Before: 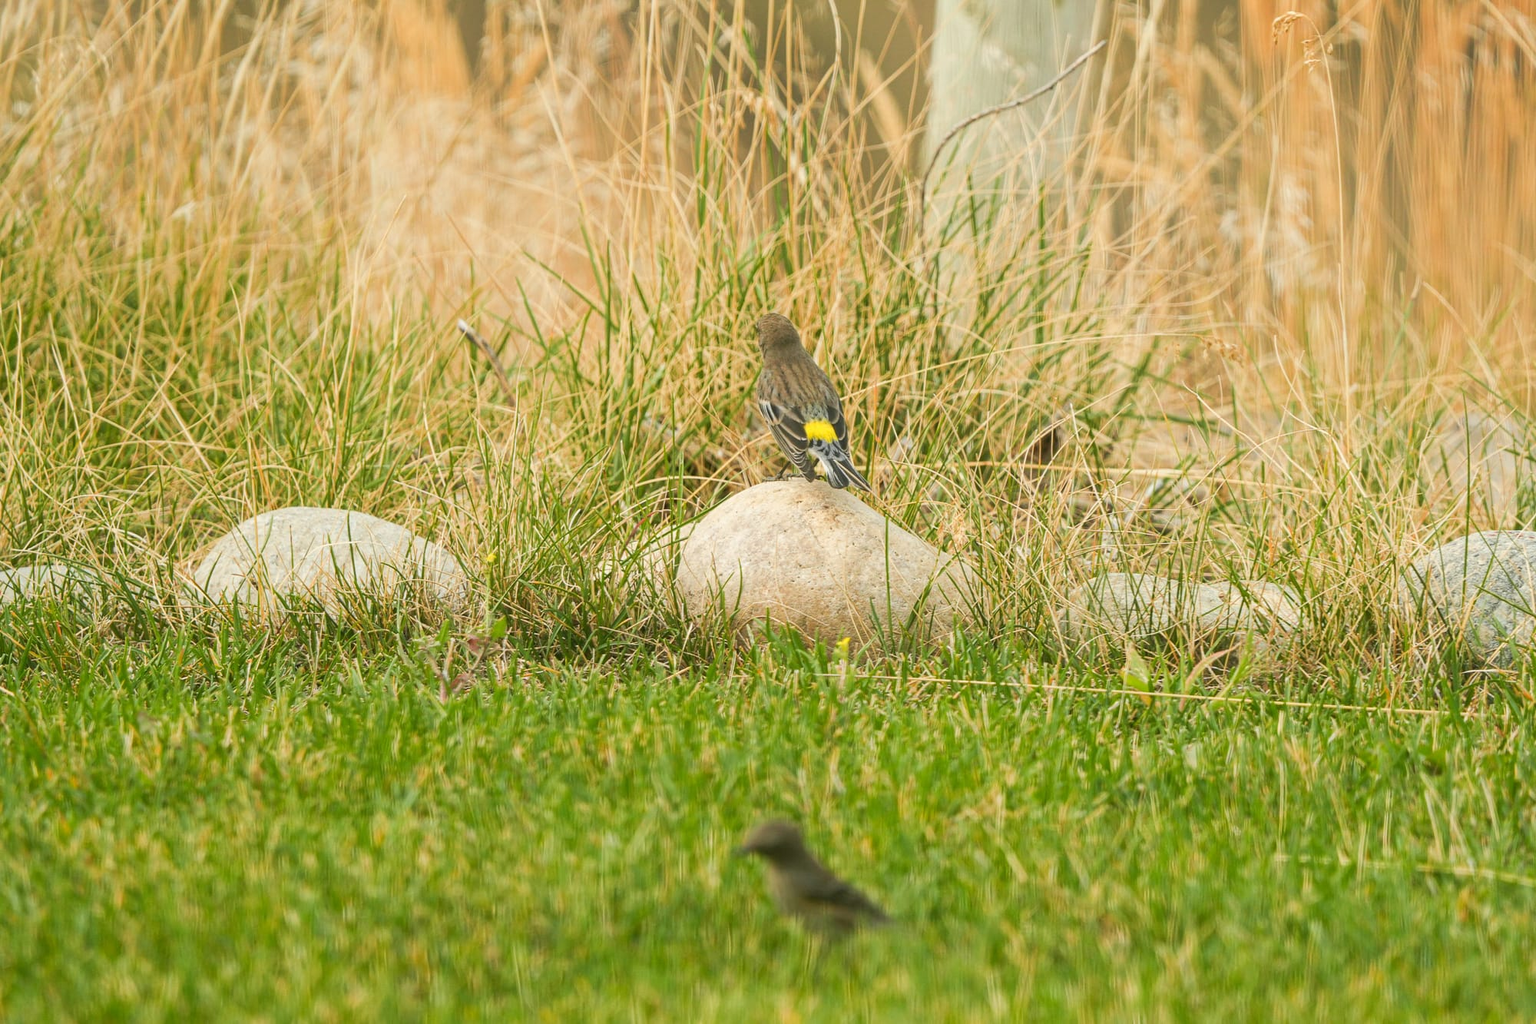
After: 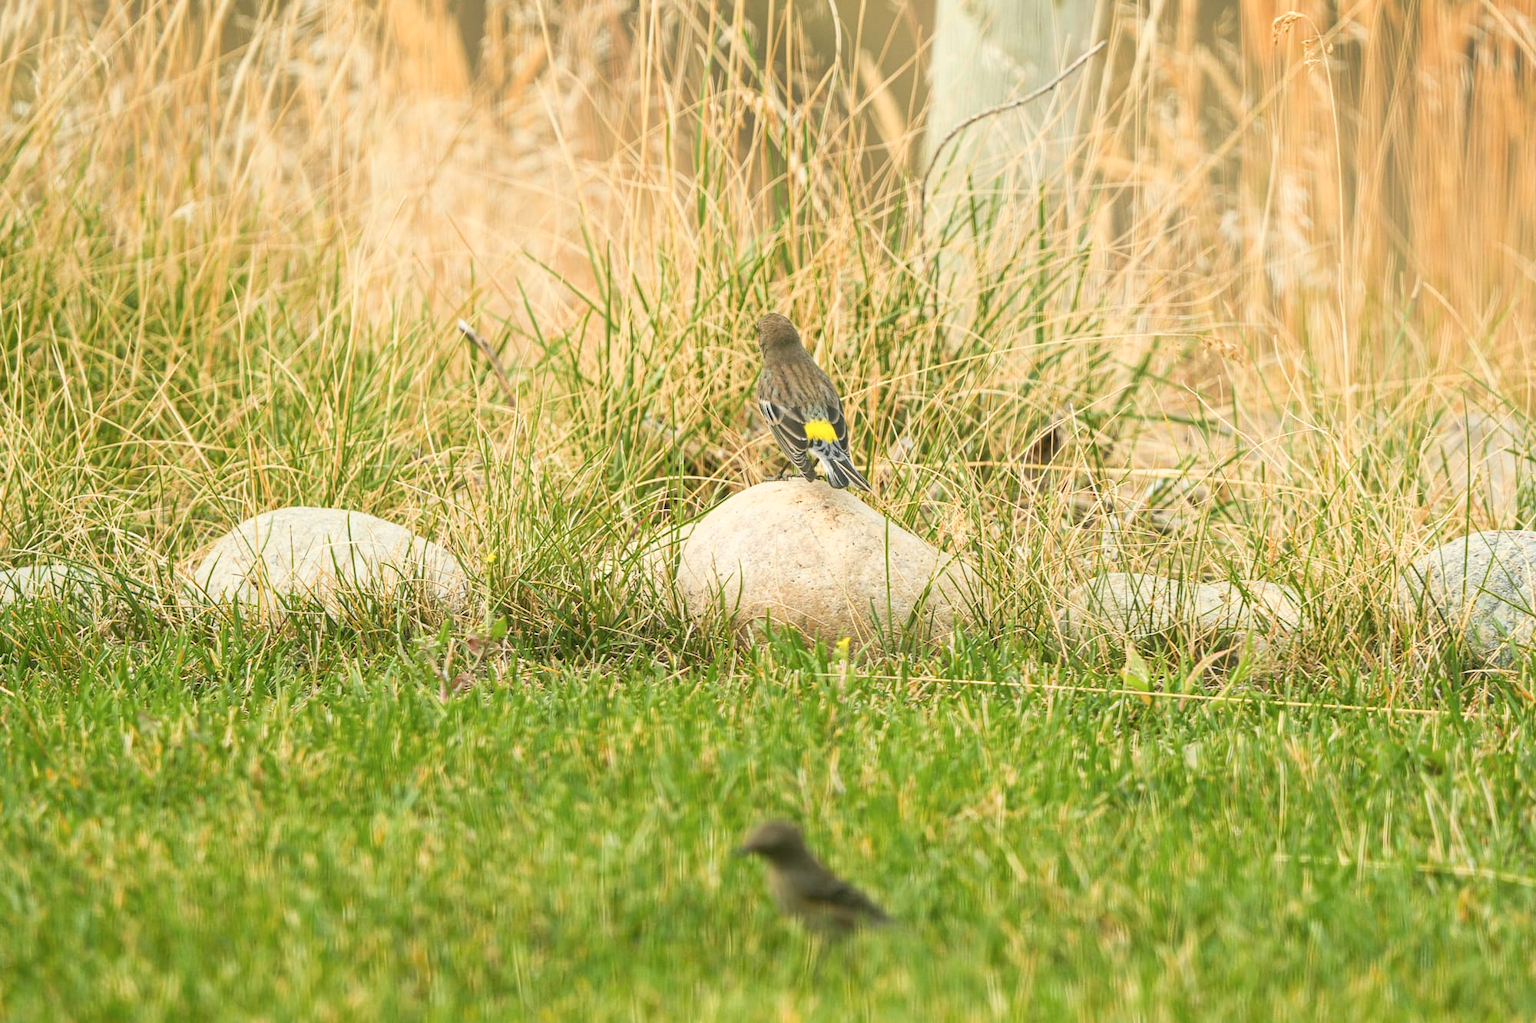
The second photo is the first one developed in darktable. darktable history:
tone curve: curves: ch0 [(0, 0) (0.003, 0.003) (0.011, 0.012) (0.025, 0.027) (0.044, 0.048) (0.069, 0.076) (0.1, 0.109) (0.136, 0.148) (0.177, 0.194) (0.224, 0.245) (0.277, 0.303) (0.335, 0.366) (0.399, 0.436) (0.468, 0.511) (0.543, 0.593) (0.623, 0.681) (0.709, 0.775) (0.801, 0.875) (0.898, 0.954) (1, 1)], color space Lab, independent channels, preserve colors none
